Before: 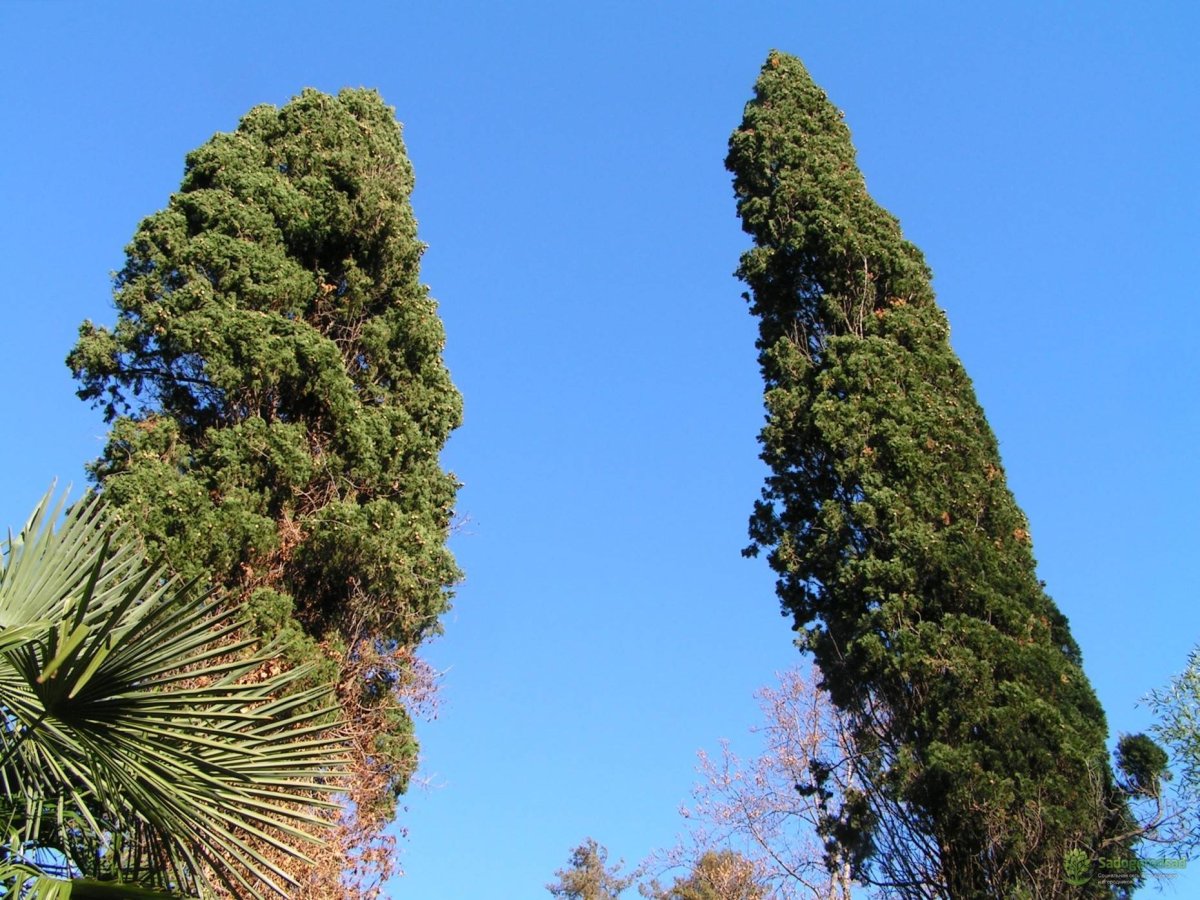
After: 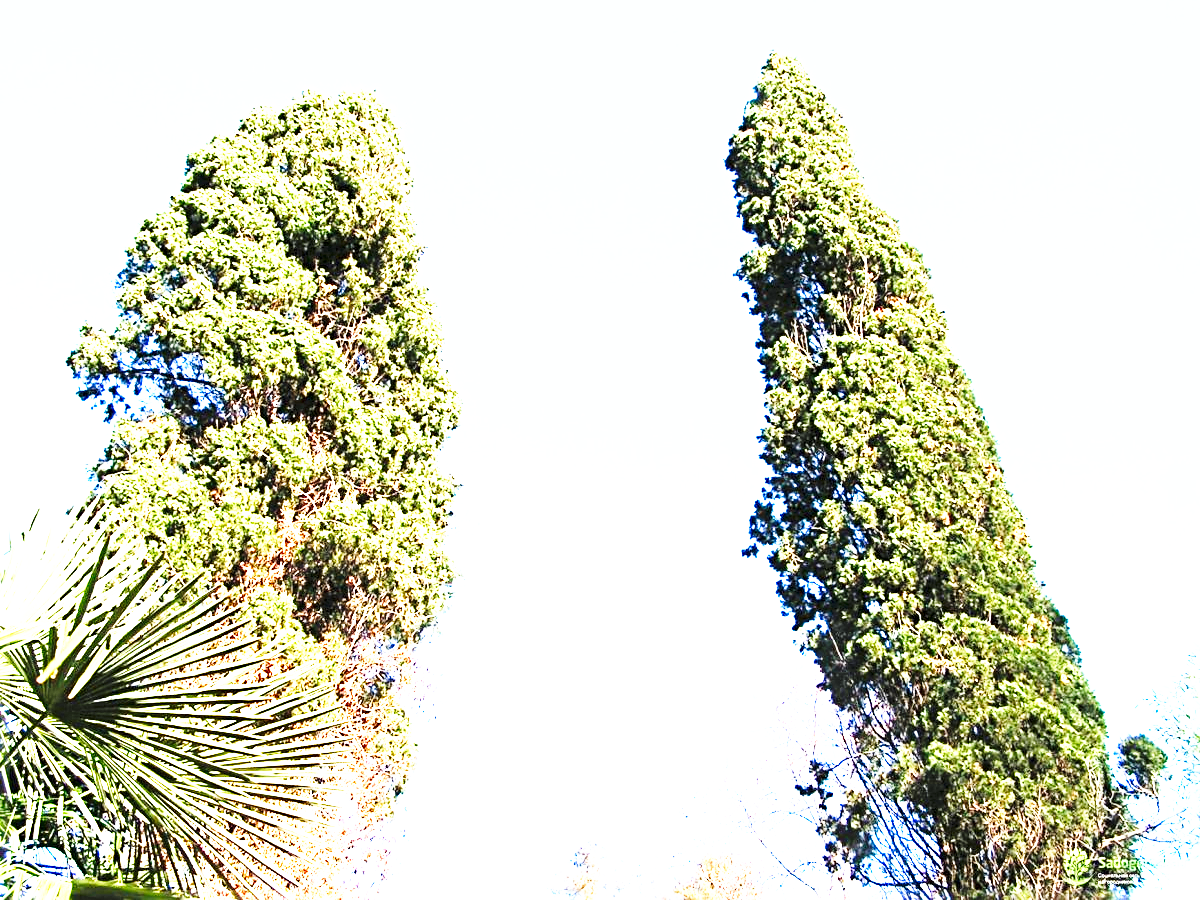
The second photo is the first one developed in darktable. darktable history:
base curve: curves: ch0 [(0, 0) (0.026, 0.03) (0.109, 0.232) (0.351, 0.748) (0.669, 0.968) (1, 1)], preserve colors none
sharpen: radius 4
exposure: exposure 2.207 EV, compensate highlight preservation false
